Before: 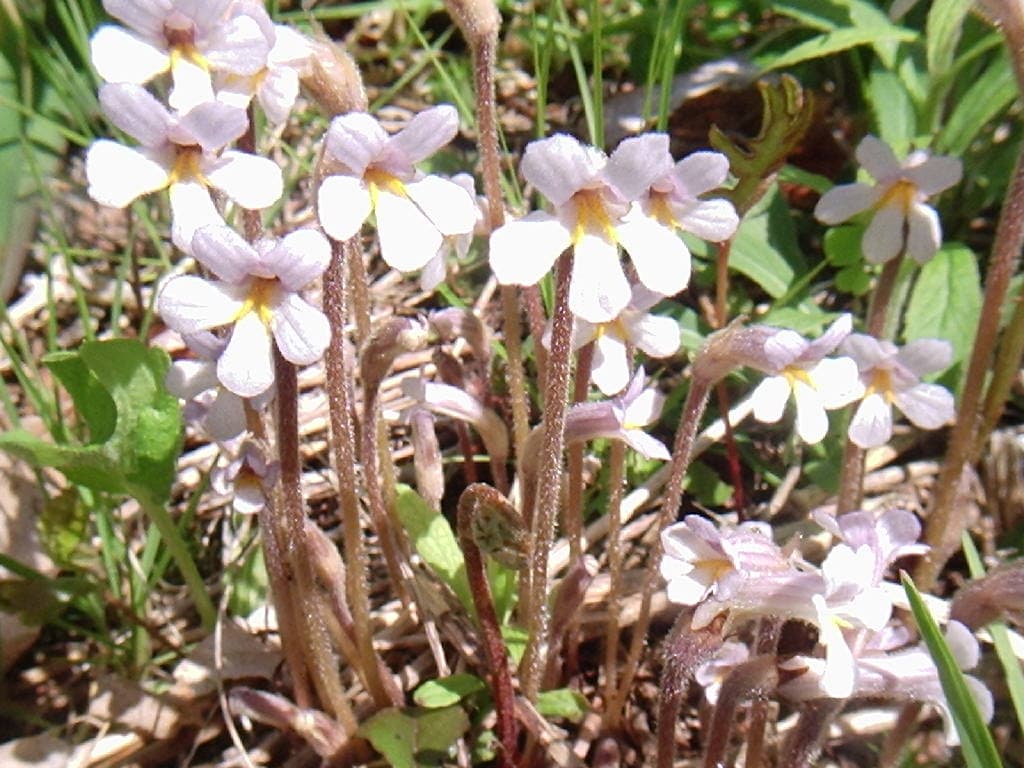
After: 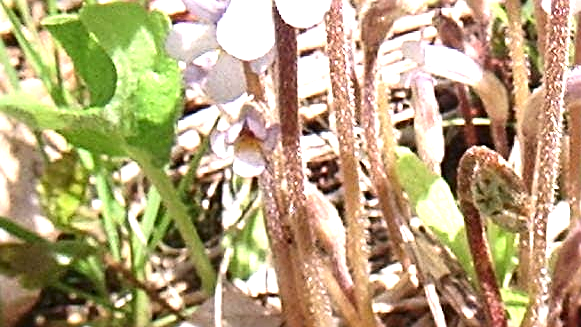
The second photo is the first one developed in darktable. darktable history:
contrast brightness saturation: contrast 0.136
sharpen: radius 2.552, amount 0.649
exposure: black level correction 0, exposure 1.122 EV, compensate highlight preservation false
crop: top 43.993%, right 43.212%, bottom 13.312%
